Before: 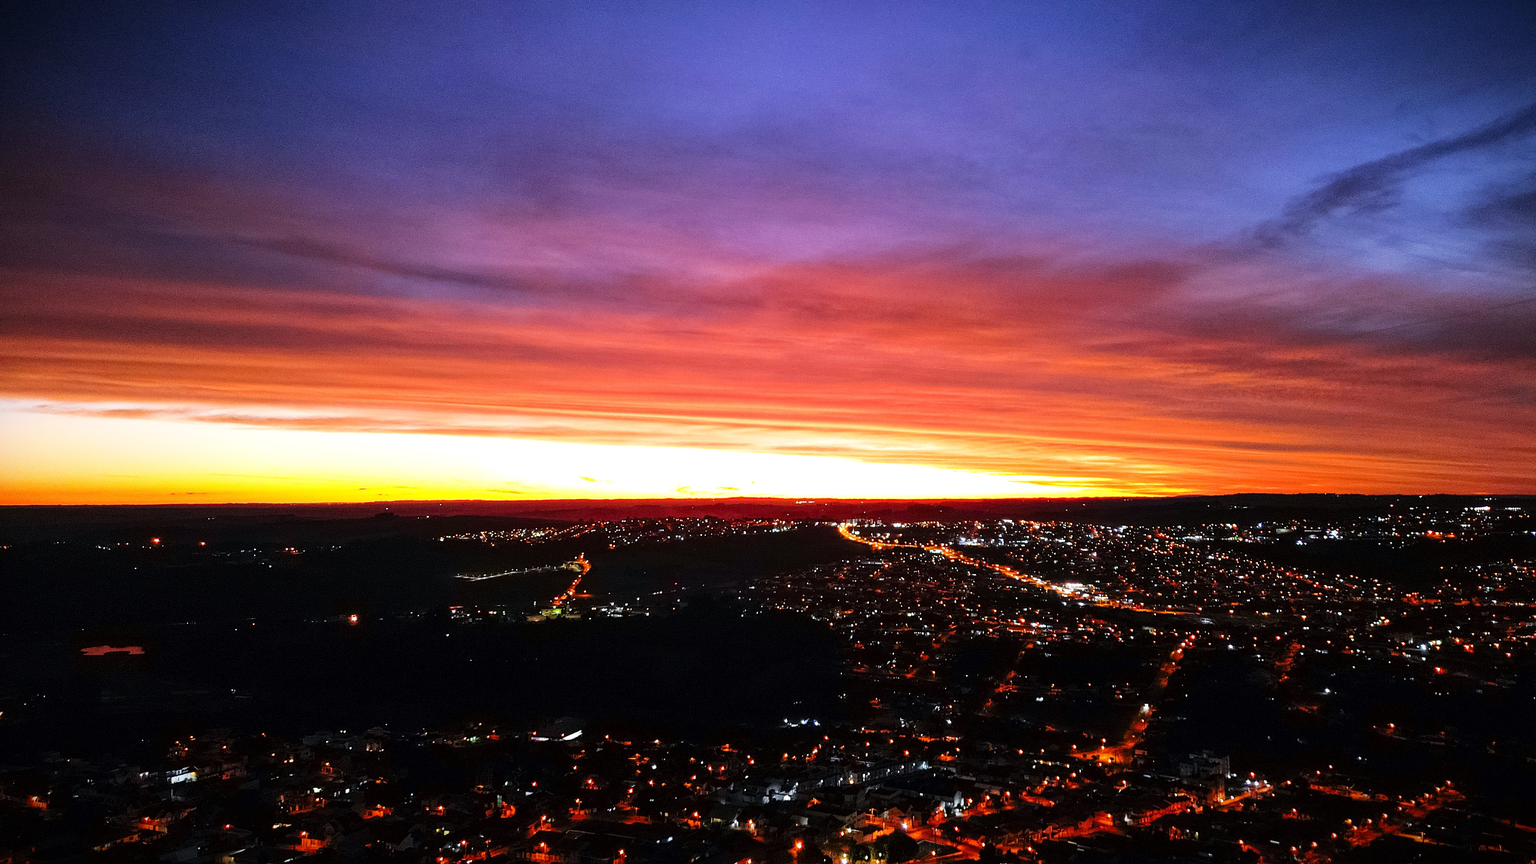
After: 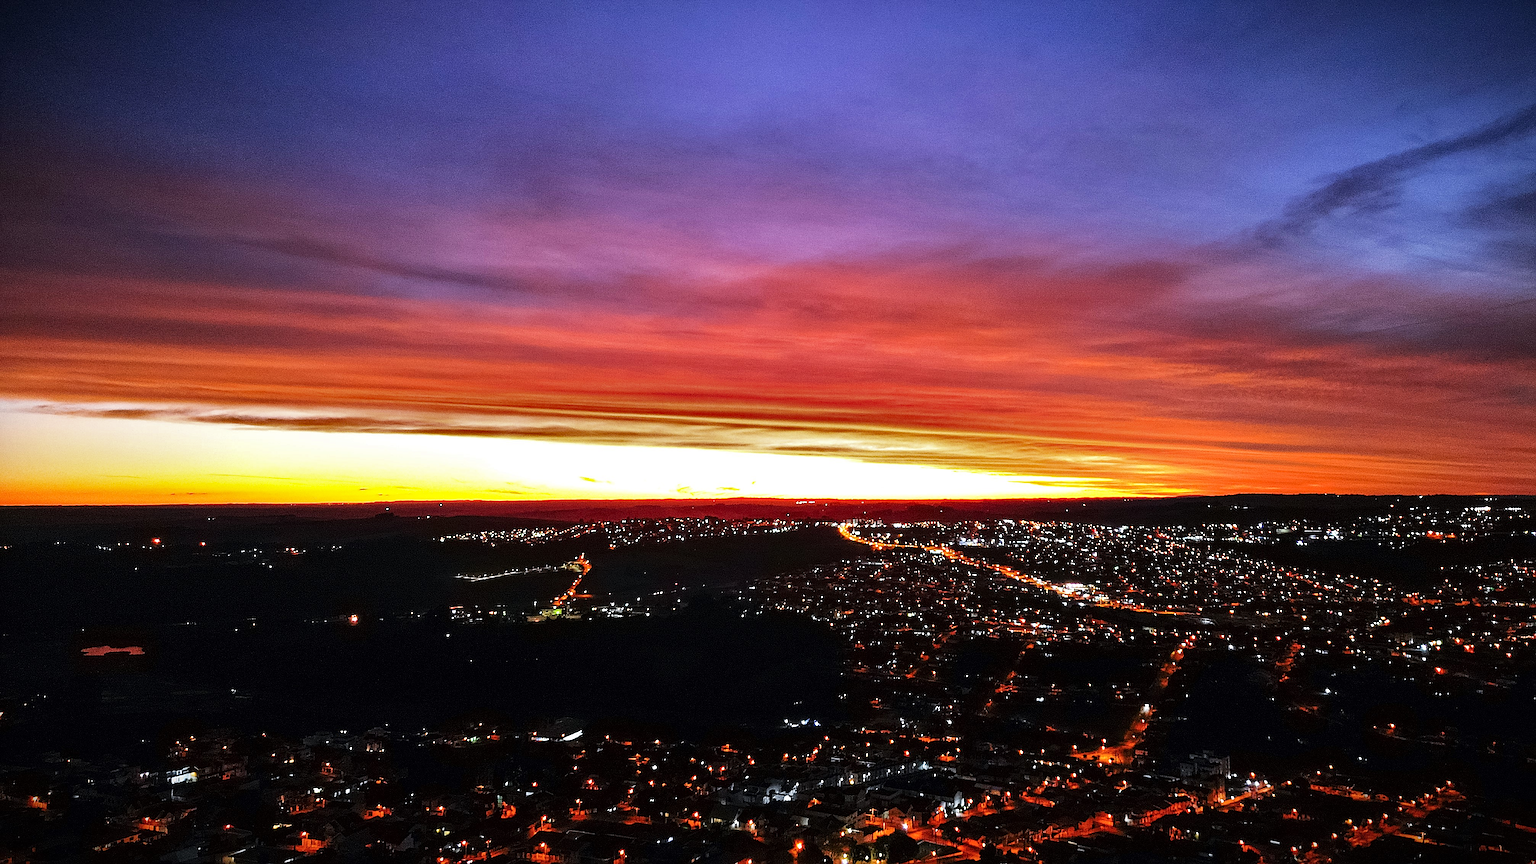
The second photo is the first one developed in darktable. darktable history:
shadows and highlights: shadows 18.35, highlights -84.69, soften with gaussian
sharpen: on, module defaults
